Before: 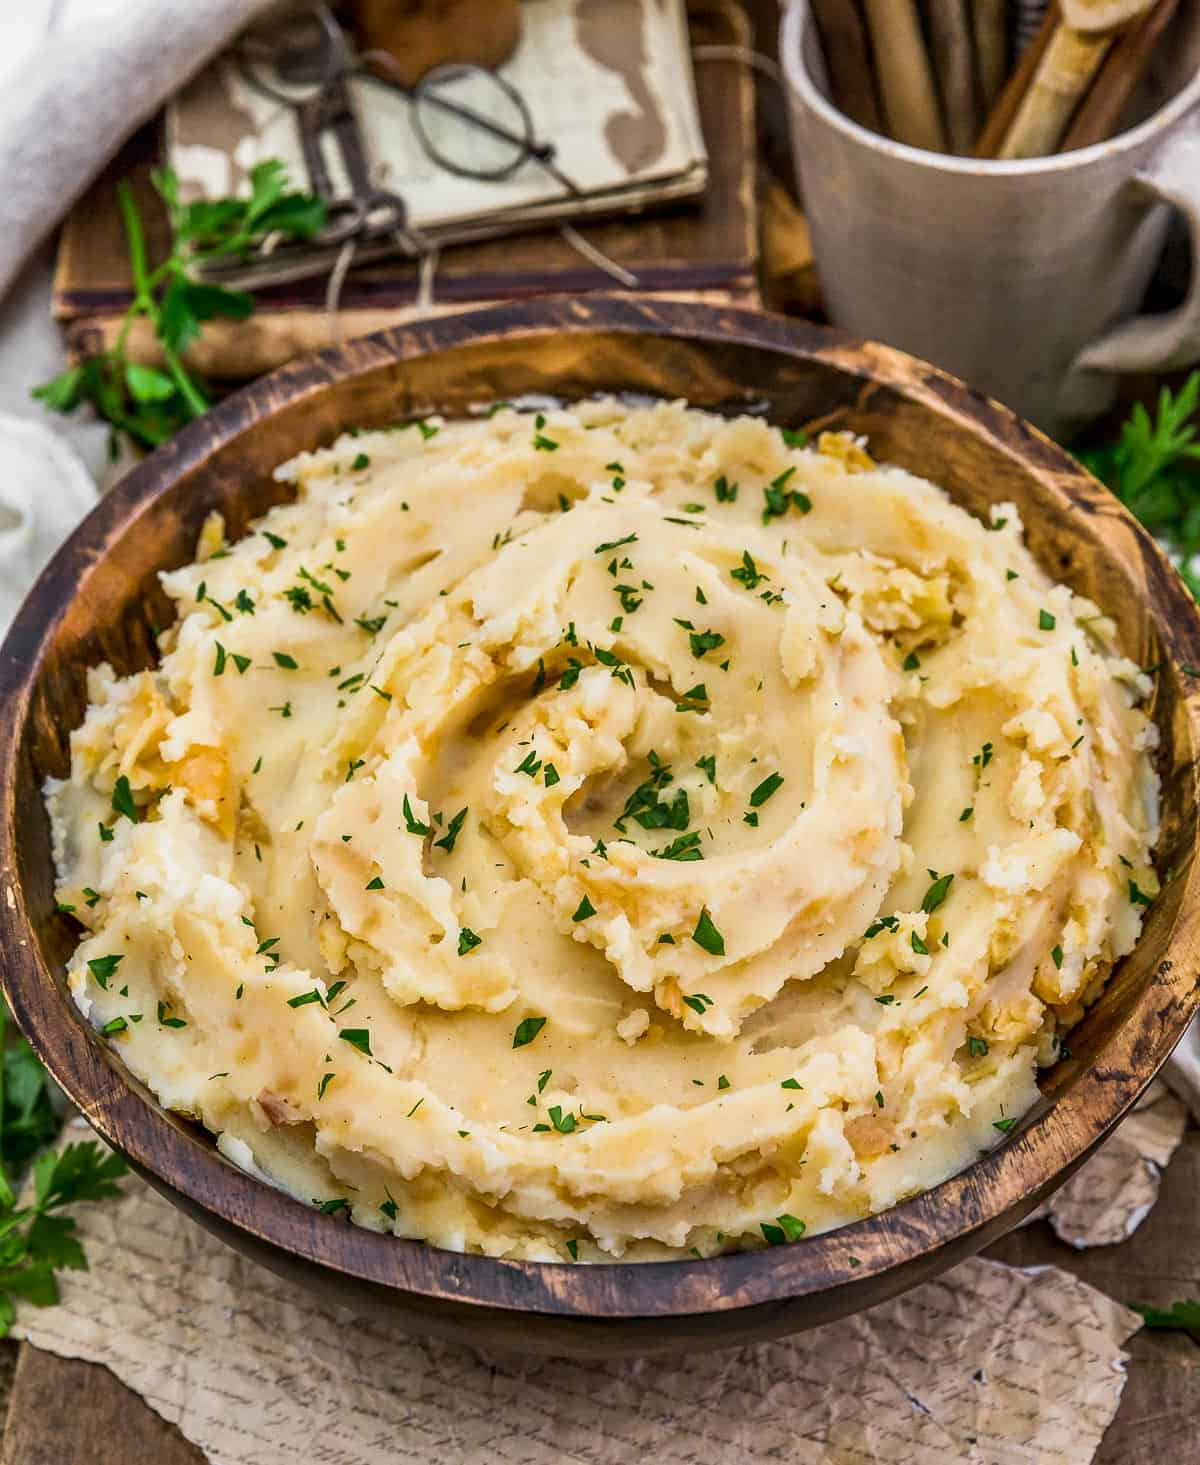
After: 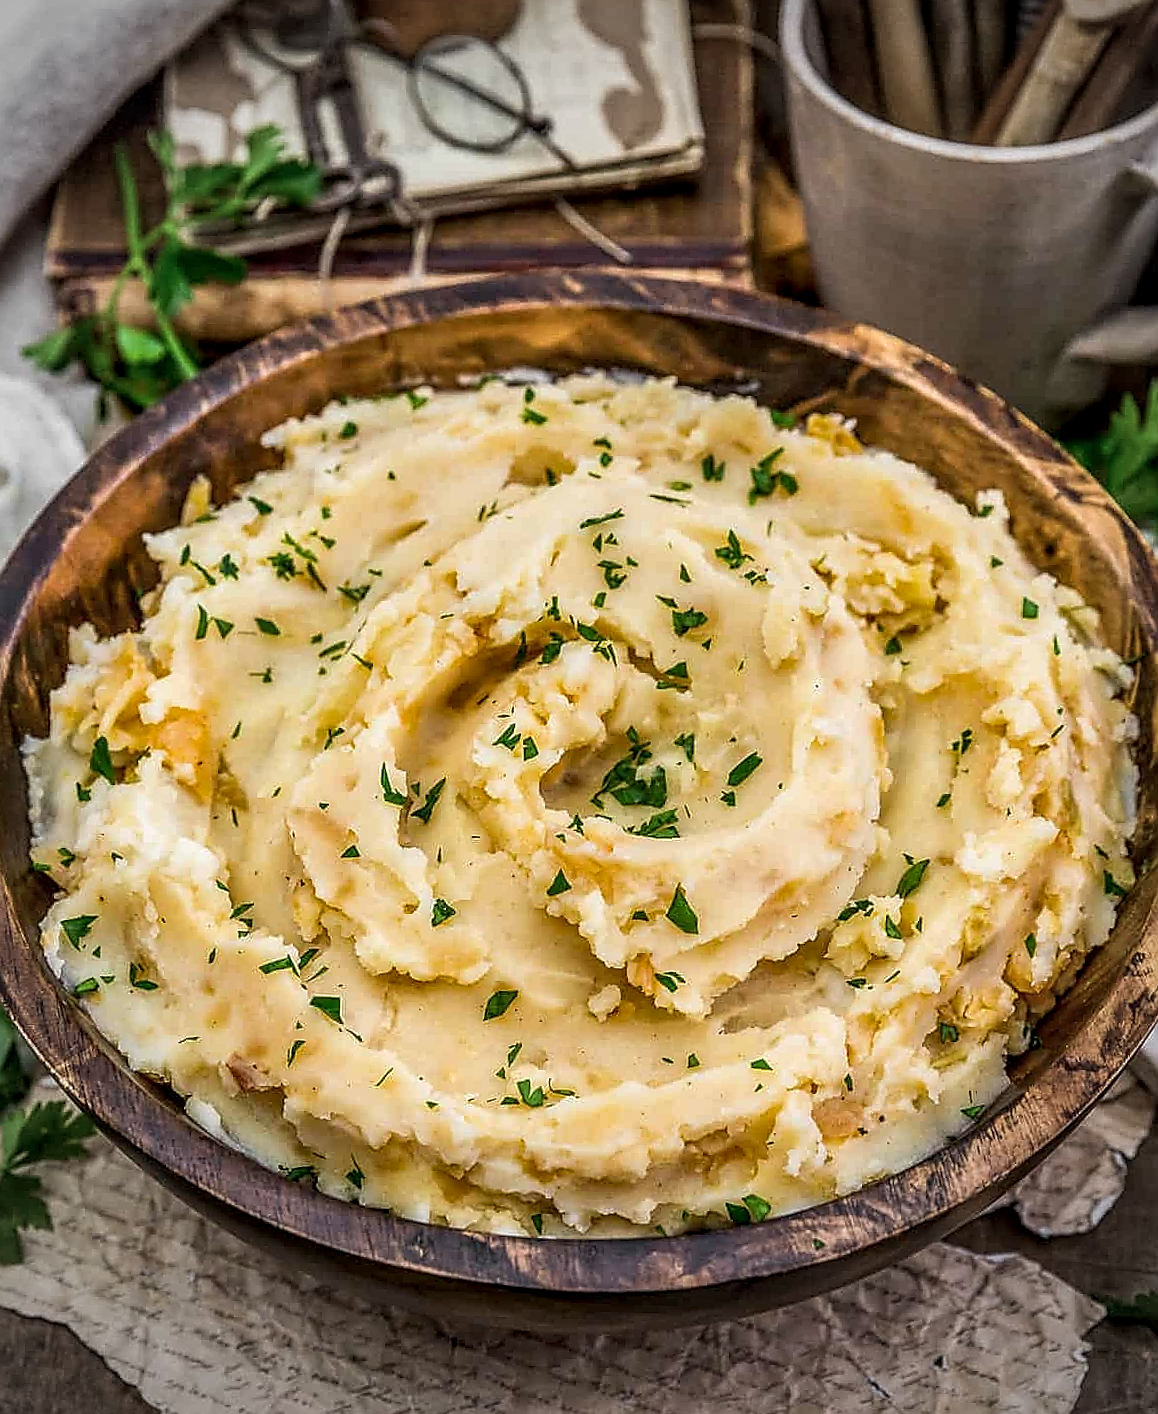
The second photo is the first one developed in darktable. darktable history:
local contrast: on, module defaults
vignetting: fall-off start 71.74%
crop and rotate: angle -1.69°
sharpen: radius 1.4, amount 1.25, threshold 0.7
